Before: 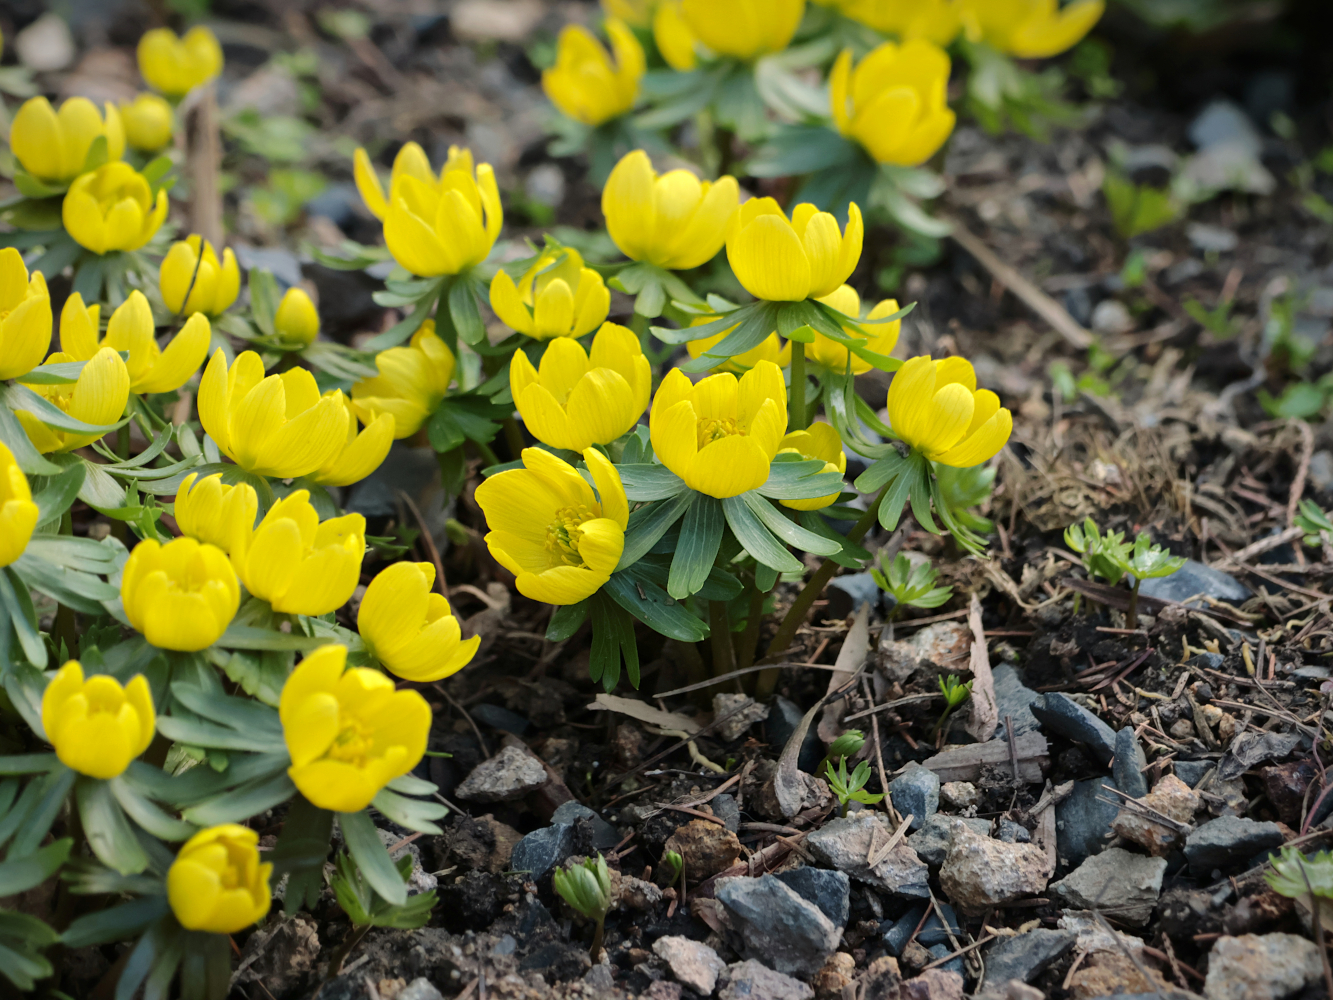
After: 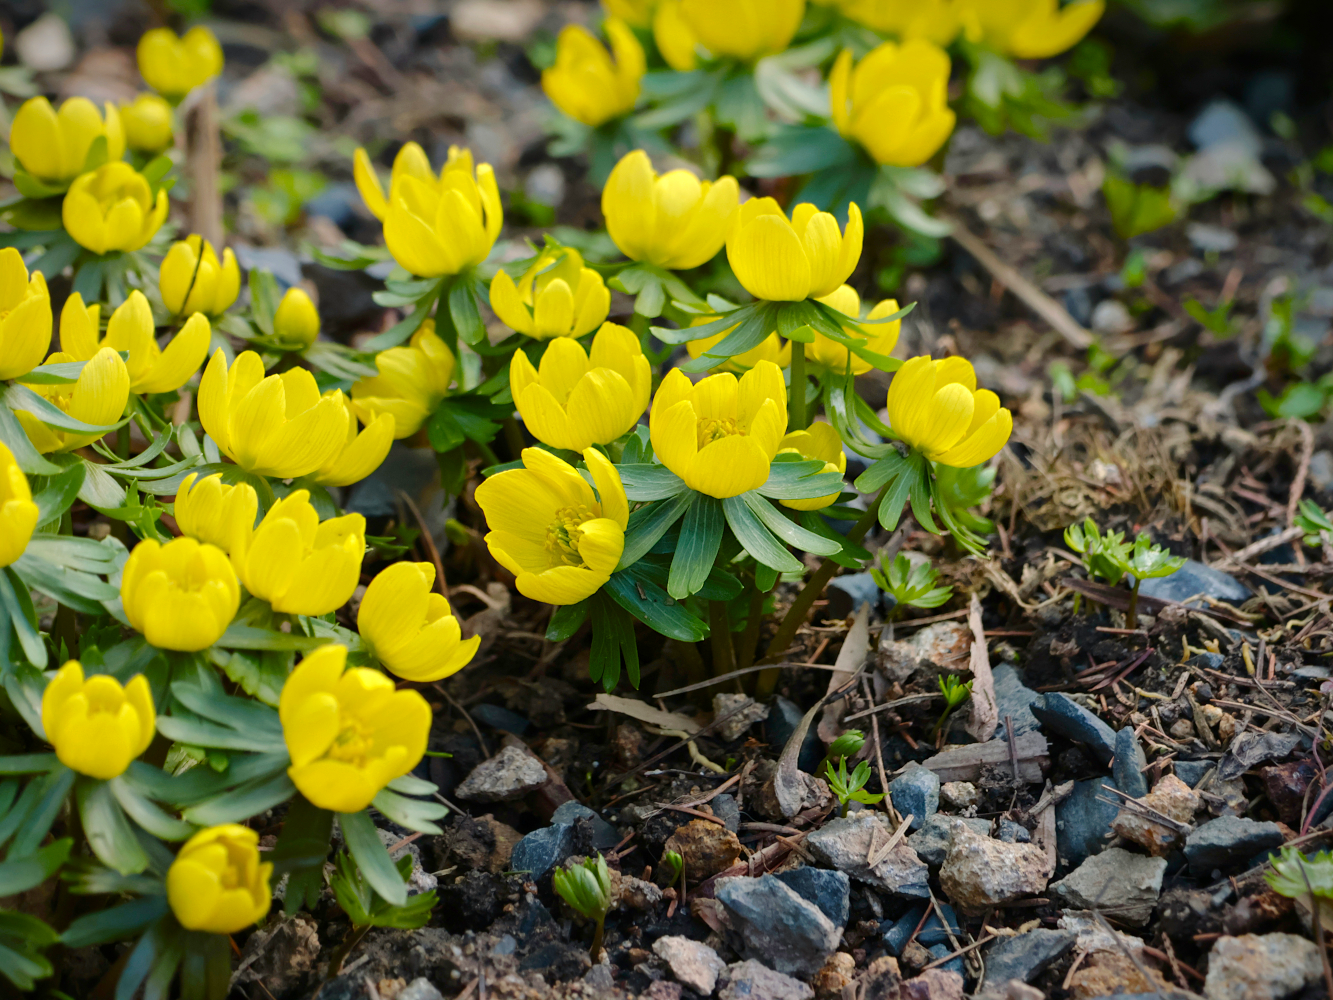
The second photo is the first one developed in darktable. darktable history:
color balance rgb: perceptual saturation grading › global saturation 20%, perceptual saturation grading › highlights -25.492%, perceptual saturation grading › shadows 49.388%, global vibrance 20%
